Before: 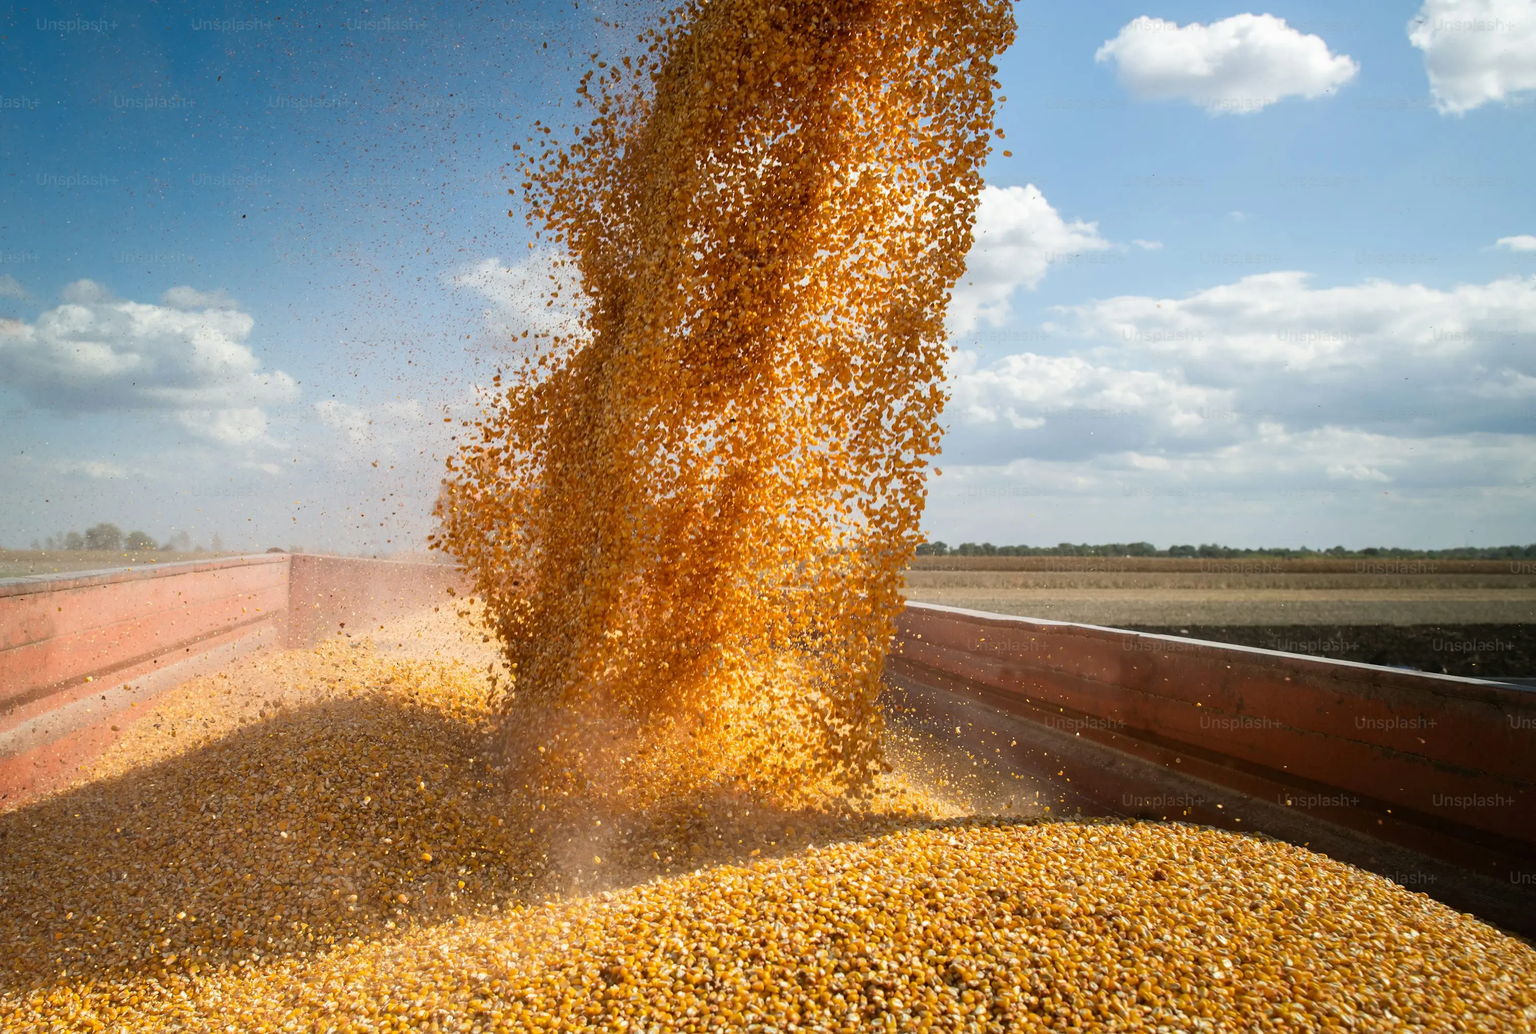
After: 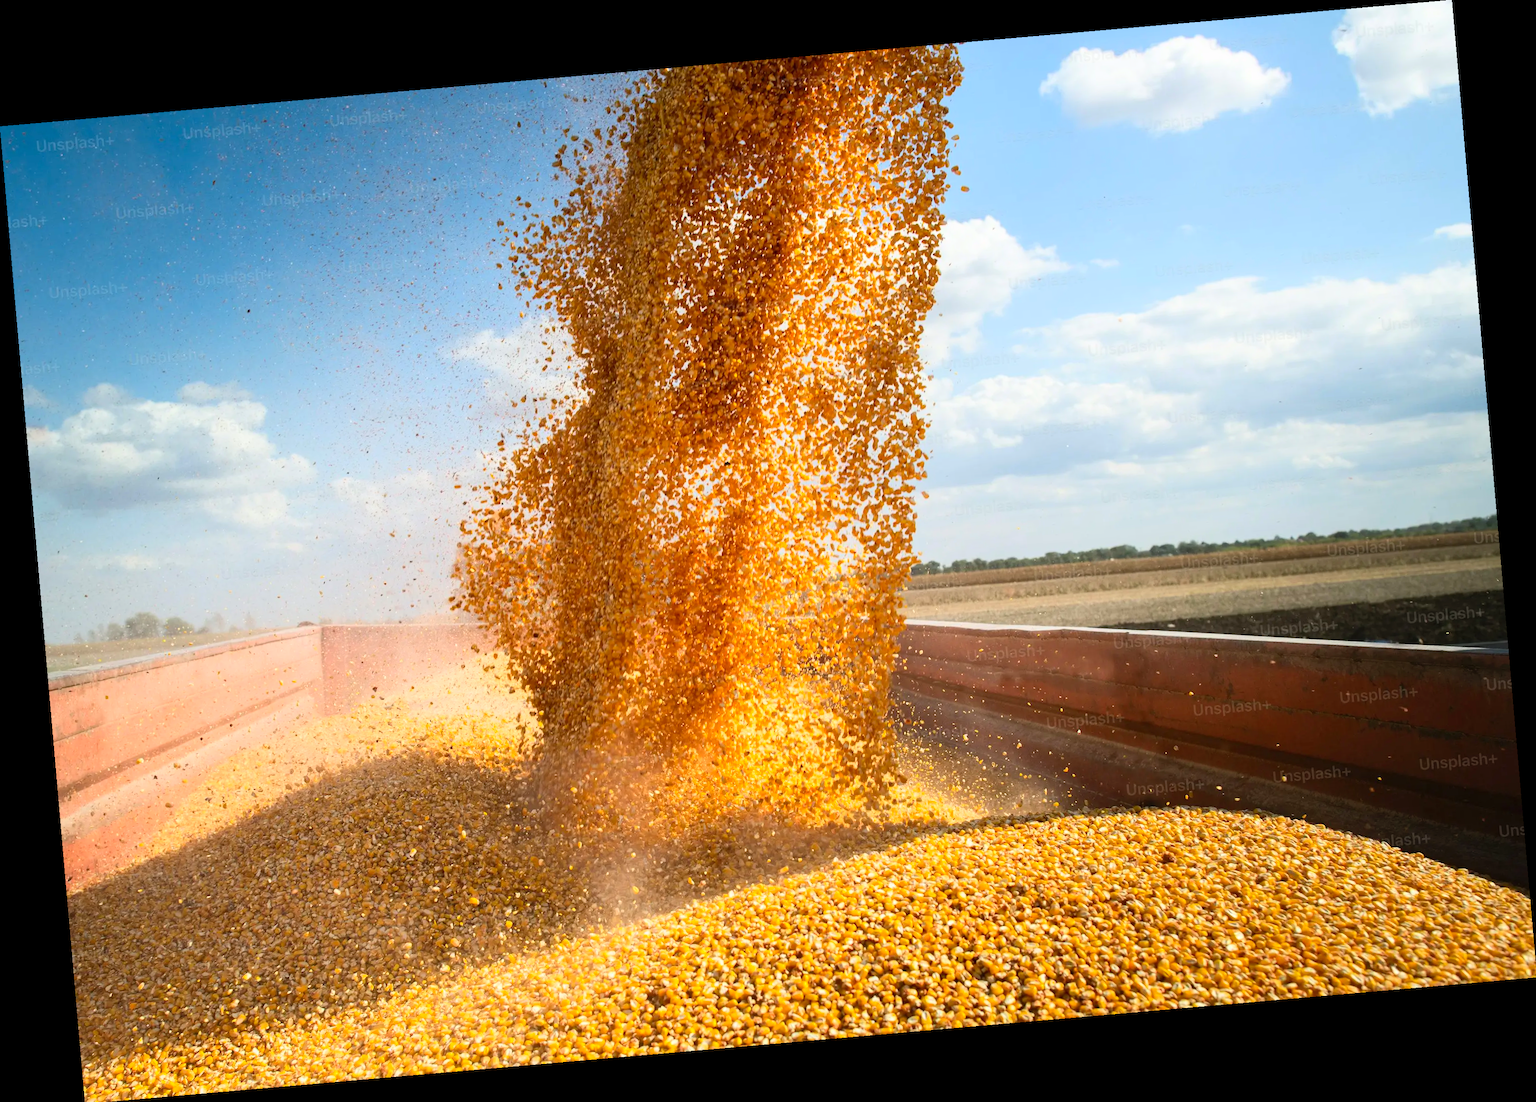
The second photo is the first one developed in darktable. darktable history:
rotate and perspective: rotation -4.98°, automatic cropping off
contrast brightness saturation: contrast 0.2, brightness 0.16, saturation 0.22
